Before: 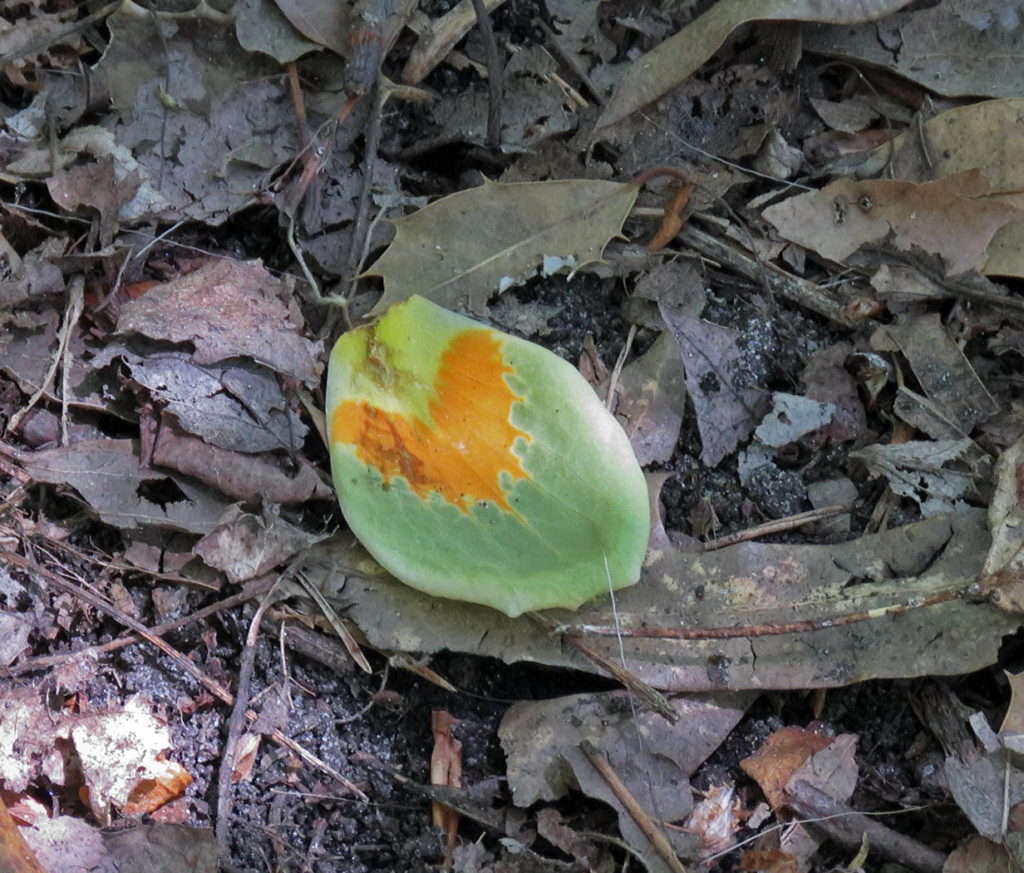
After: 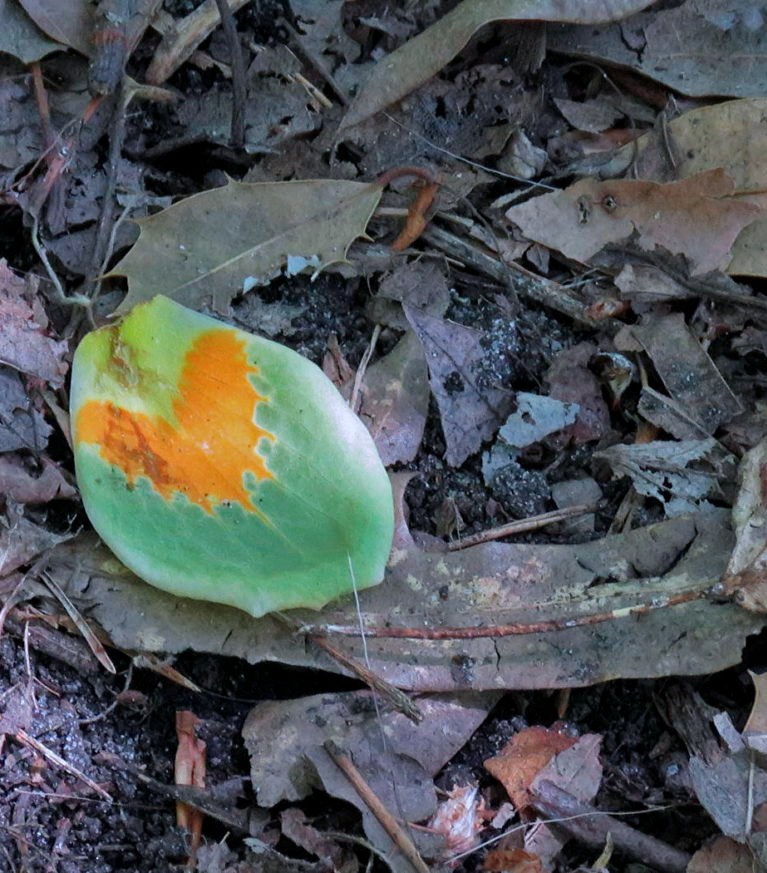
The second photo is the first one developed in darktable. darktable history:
color calibration: illuminant as shot in camera, x 0.366, y 0.378, temperature 4423.59 K
crop and rotate: left 25.073%
